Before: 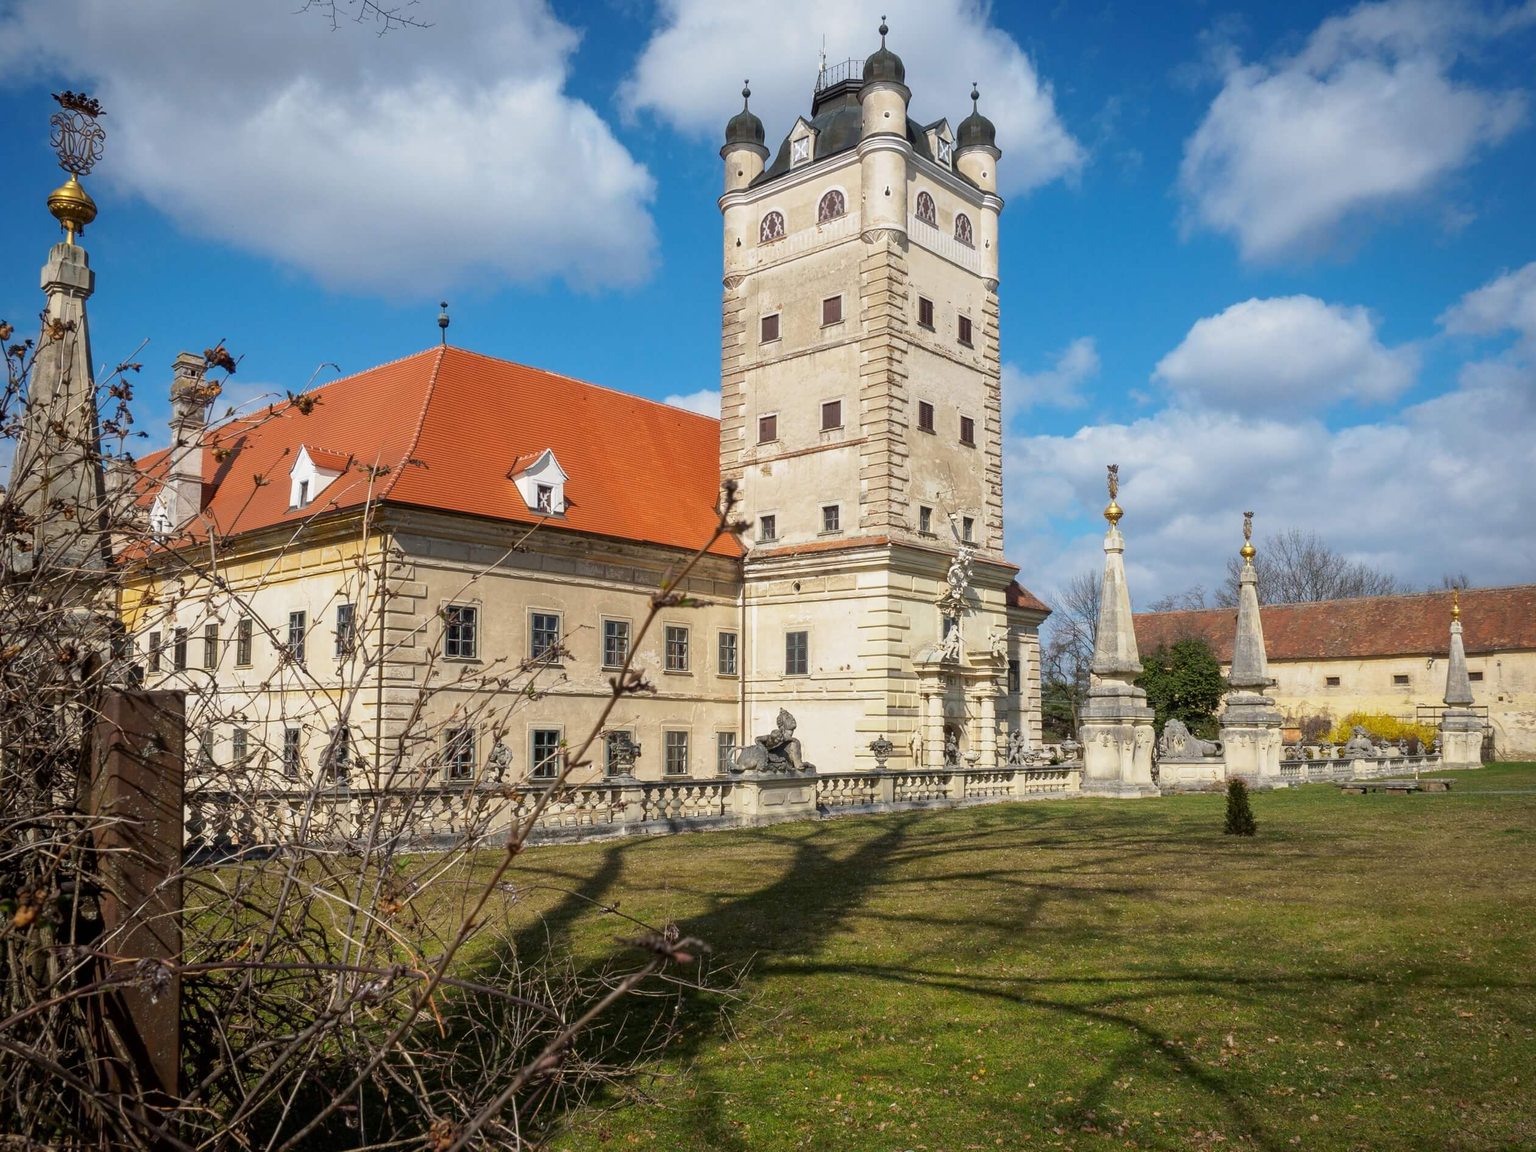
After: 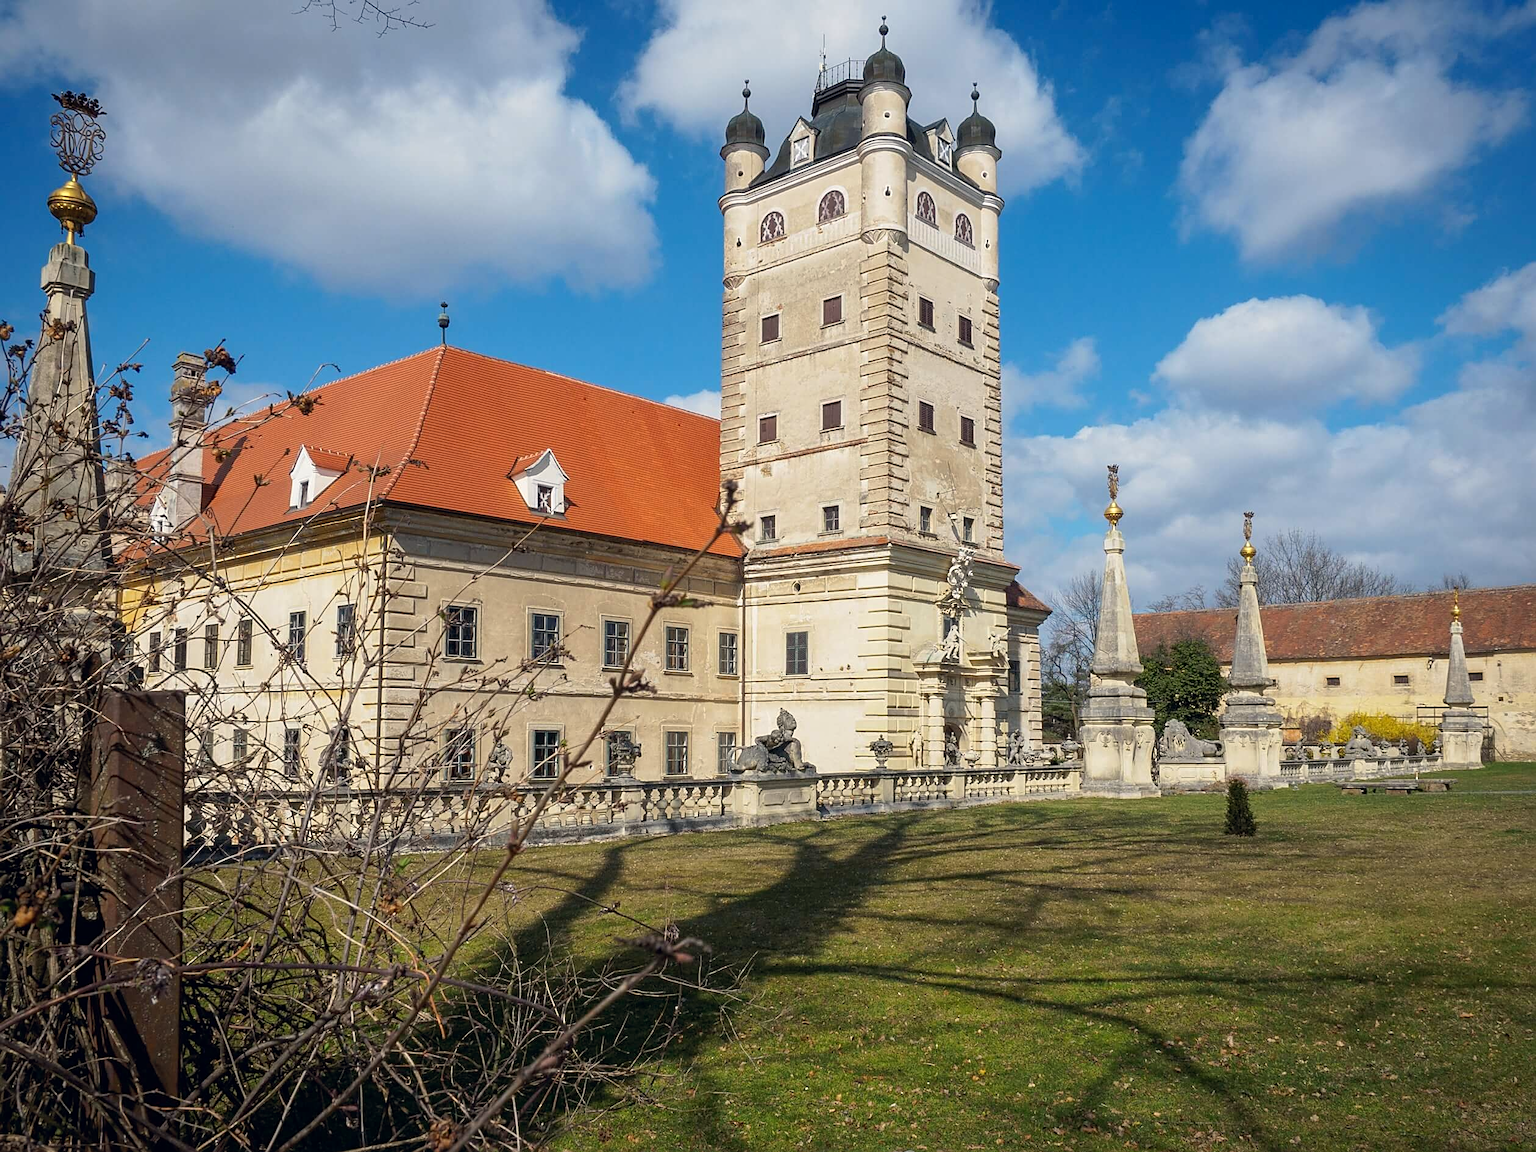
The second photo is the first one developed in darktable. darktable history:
color correction: highlights a* 0.207, highlights b* 2.7, shadows a* -0.874, shadows b* -4.78
sharpen: on, module defaults
